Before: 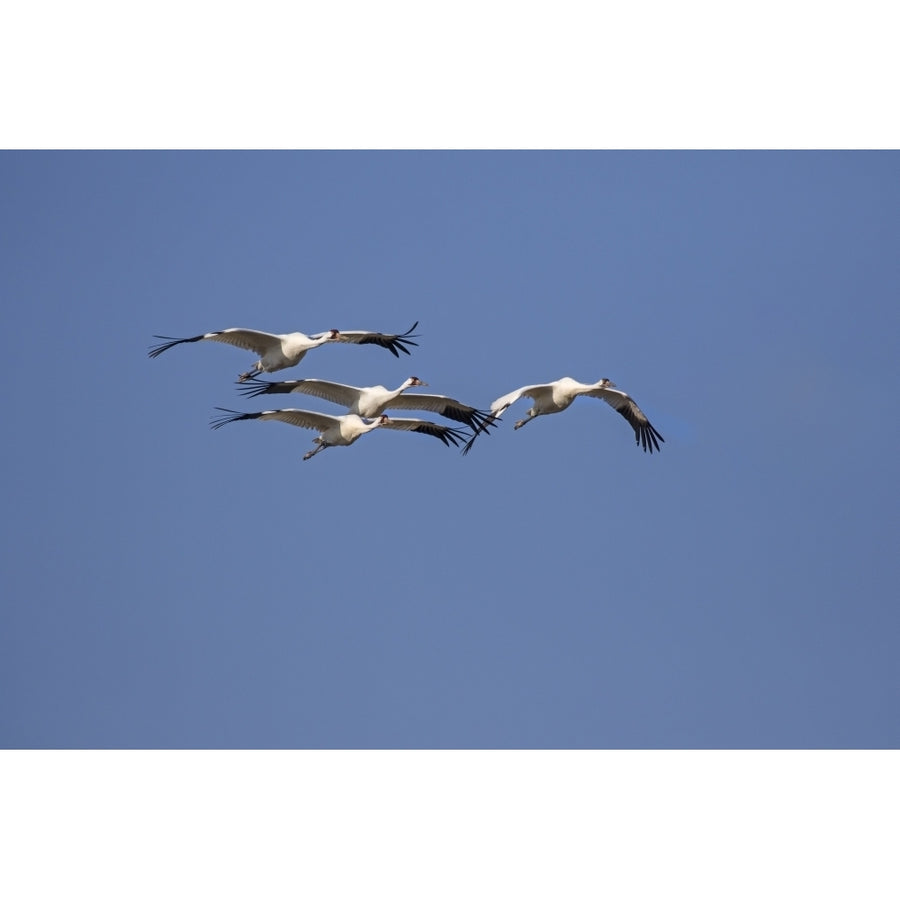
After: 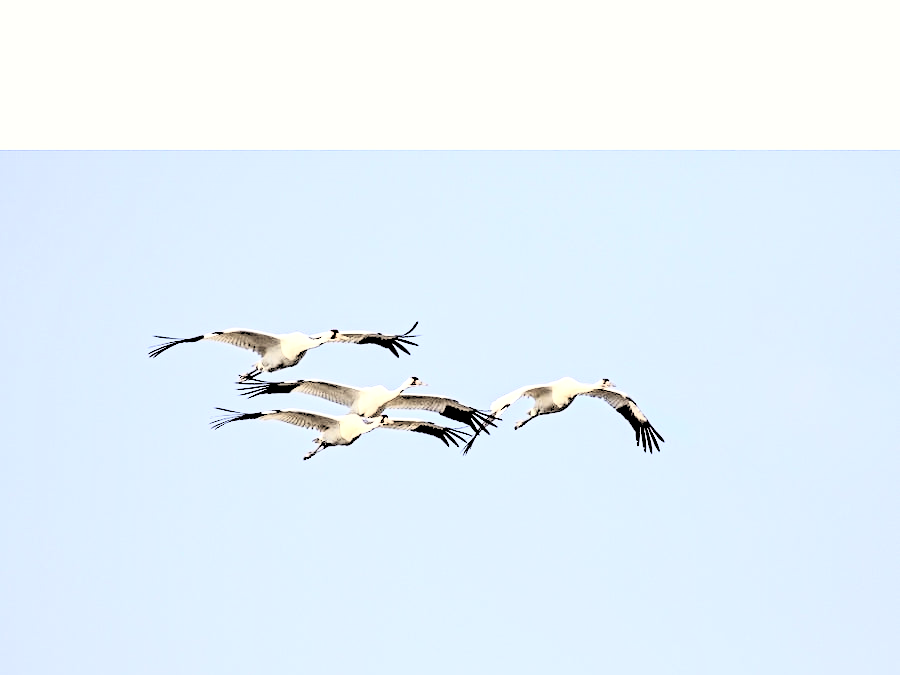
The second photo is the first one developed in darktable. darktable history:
exposure: black level correction 0, exposure 1 EV, compensate exposure bias true, compensate highlight preservation false
color balance: lift [1.005, 1.002, 0.998, 0.998], gamma [1, 1.021, 1.02, 0.979], gain [0.923, 1.066, 1.056, 0.934]
crop: bottom 24.967%
contrast brightness saturation: contrast 0.43, brightness 0.56, saturation -0.19
rgb levels: levels [[0.027, 0.429, 0.996], [0, 0.5, 1], [0, 0.5, 1]]
contrast equalizer: octaves 7, y [[0.5, 0.542, 0.583, 0.625, 0.667, 0.708], [0.5 ×6], [0.5 ×6], [0 ×6], [0 ×6]]
